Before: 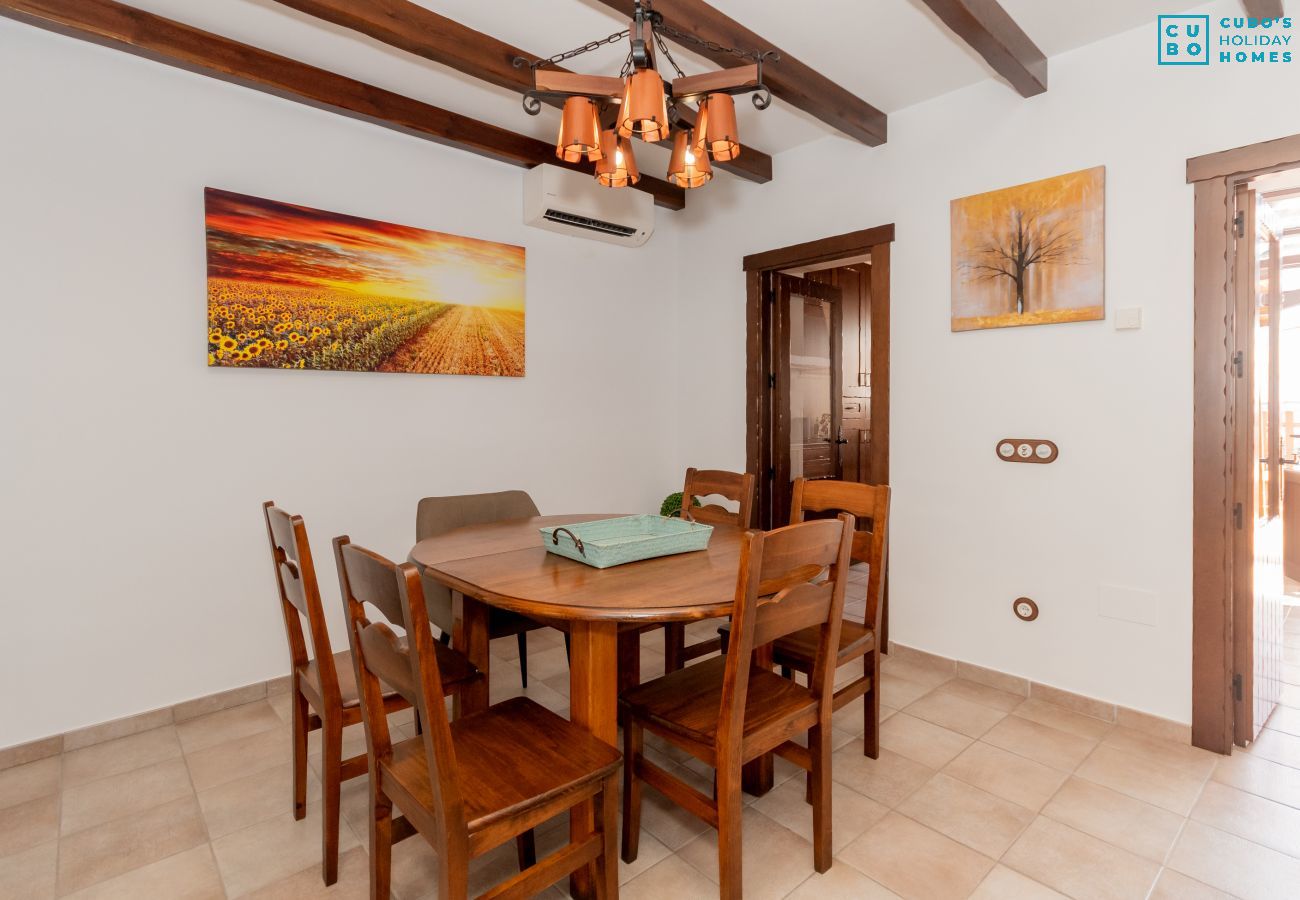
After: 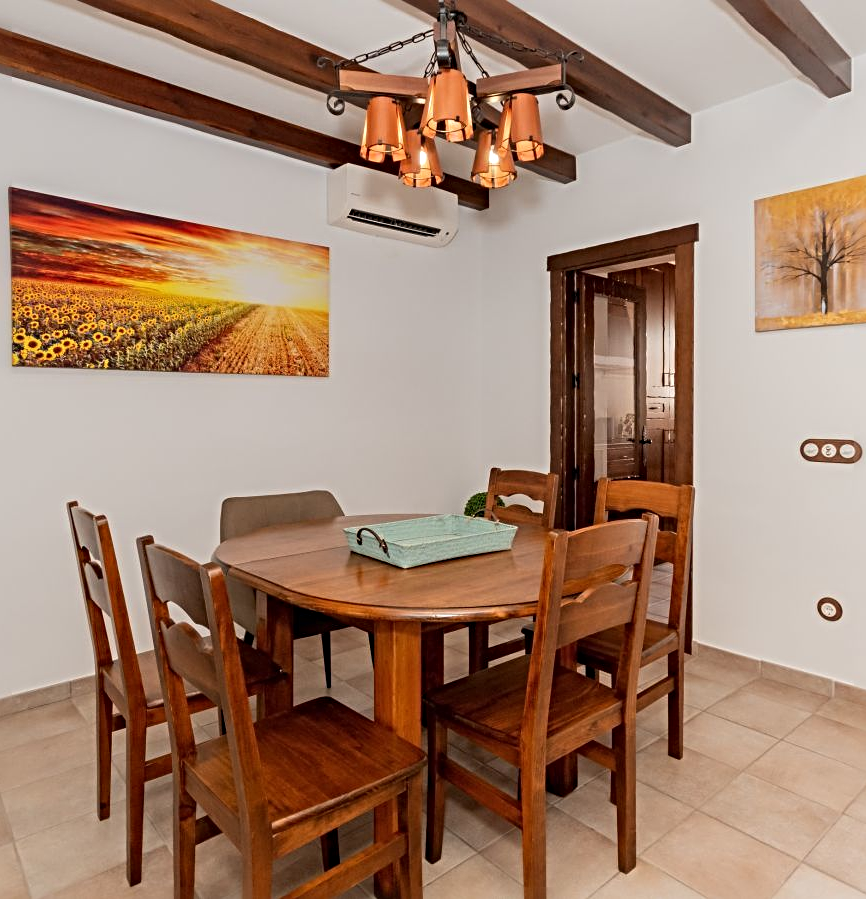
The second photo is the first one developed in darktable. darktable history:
sharpen: radius 4.865
crop and rotate: left 15.086%, right 18.223%
